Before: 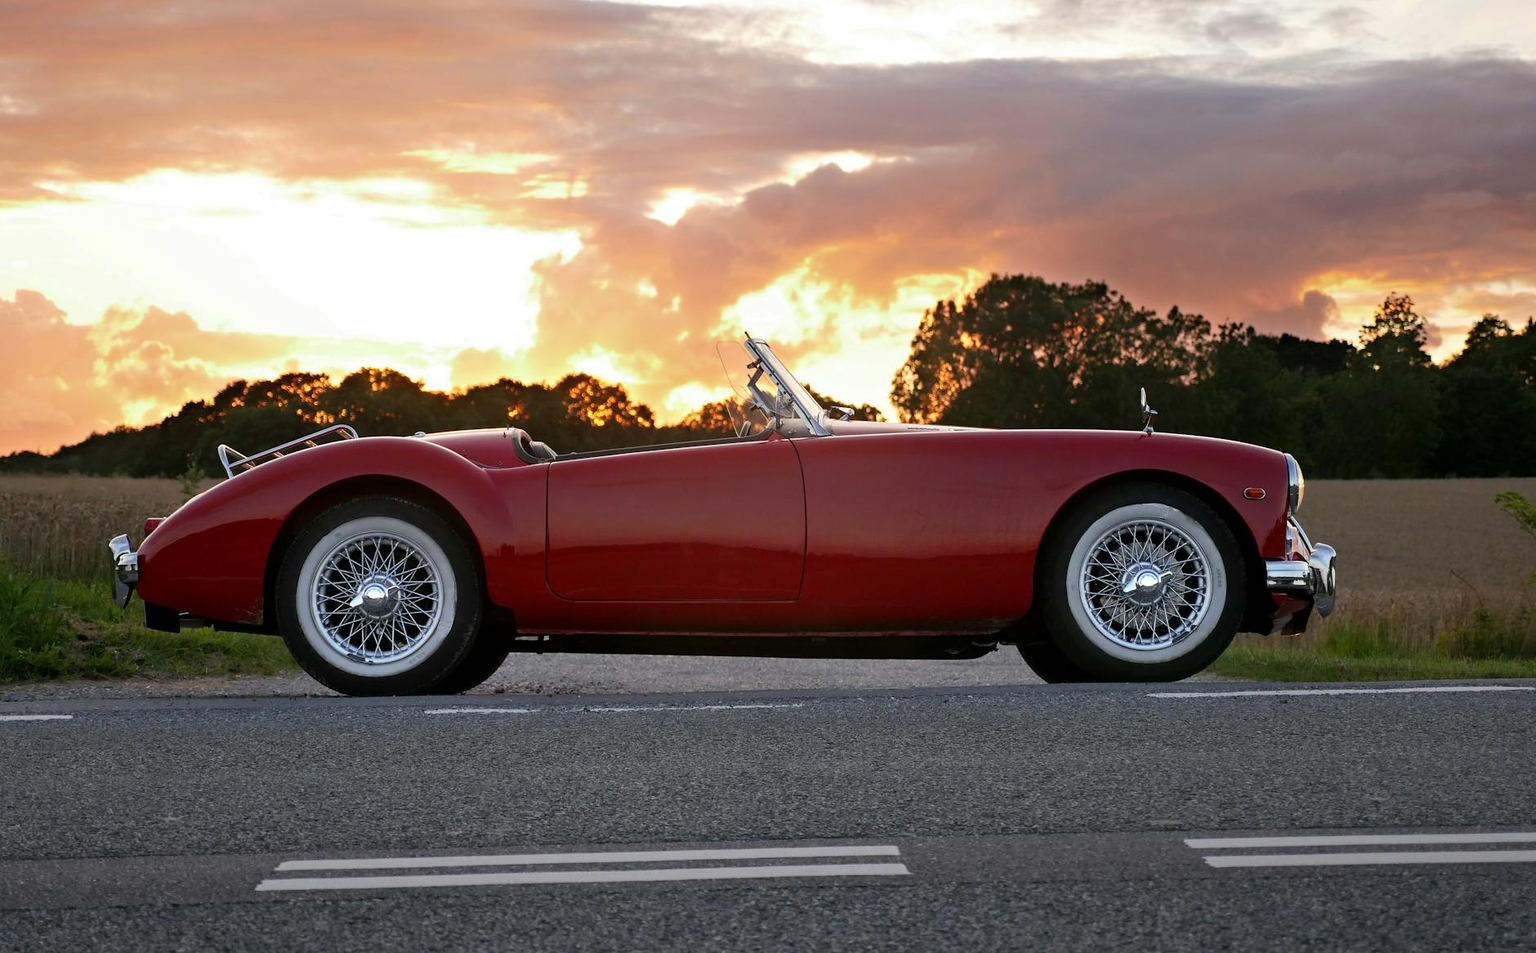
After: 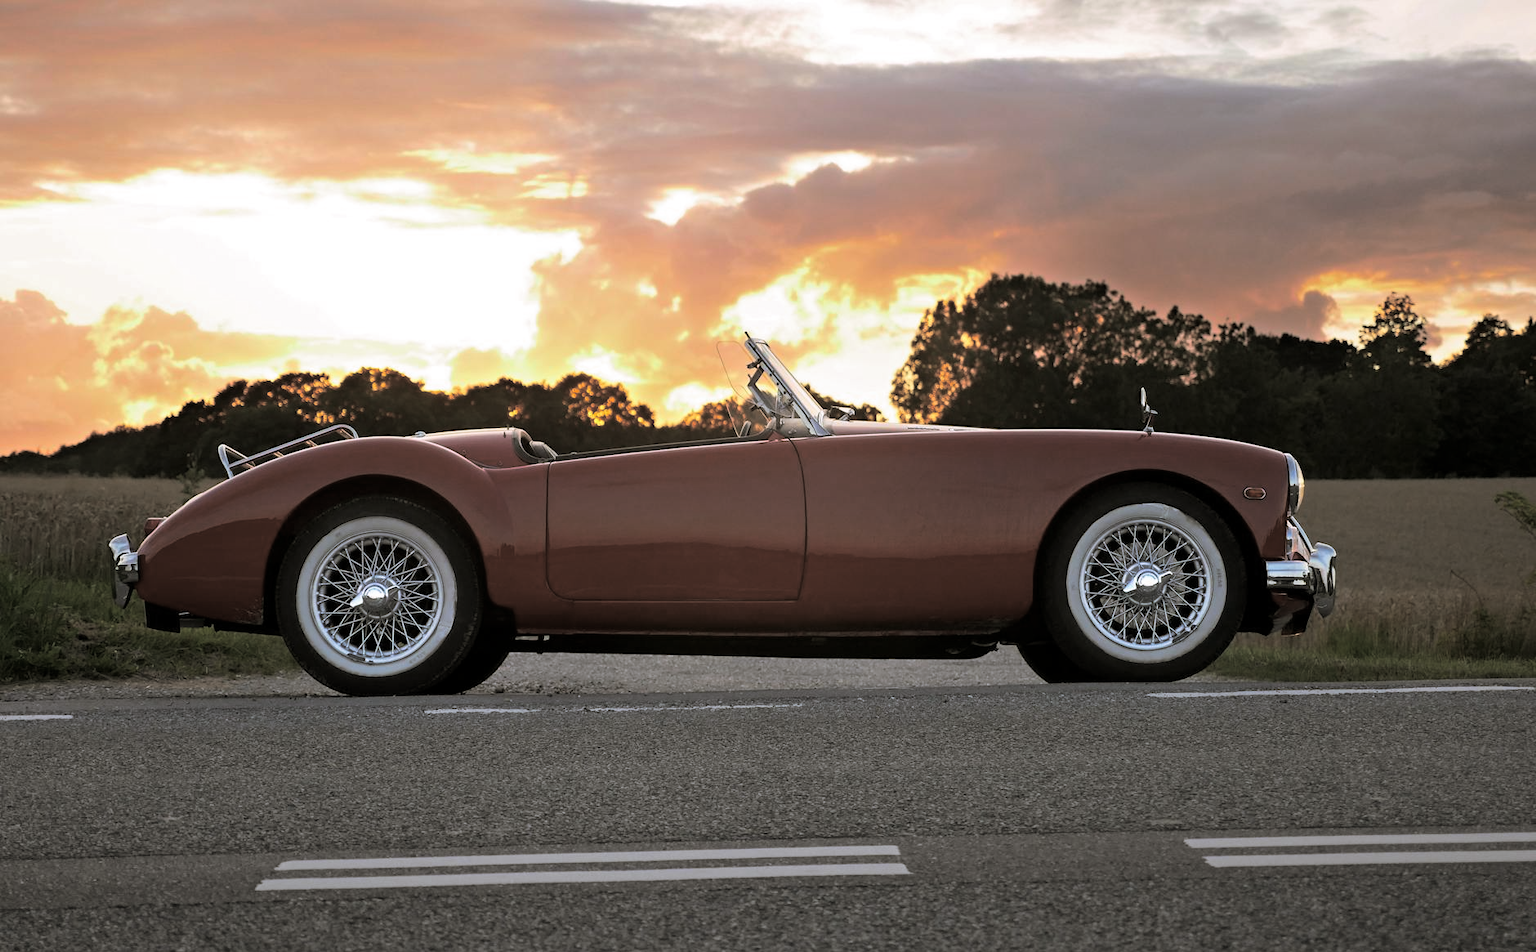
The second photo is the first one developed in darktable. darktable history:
exposure: compensate exposure bias true, compensate highlight preservation false
split-toning: shadows › hue 46.8°, shadows › saturation 0.17, highlights › hue 316.8°, highlights › saturation 0.27, balance -51.82
